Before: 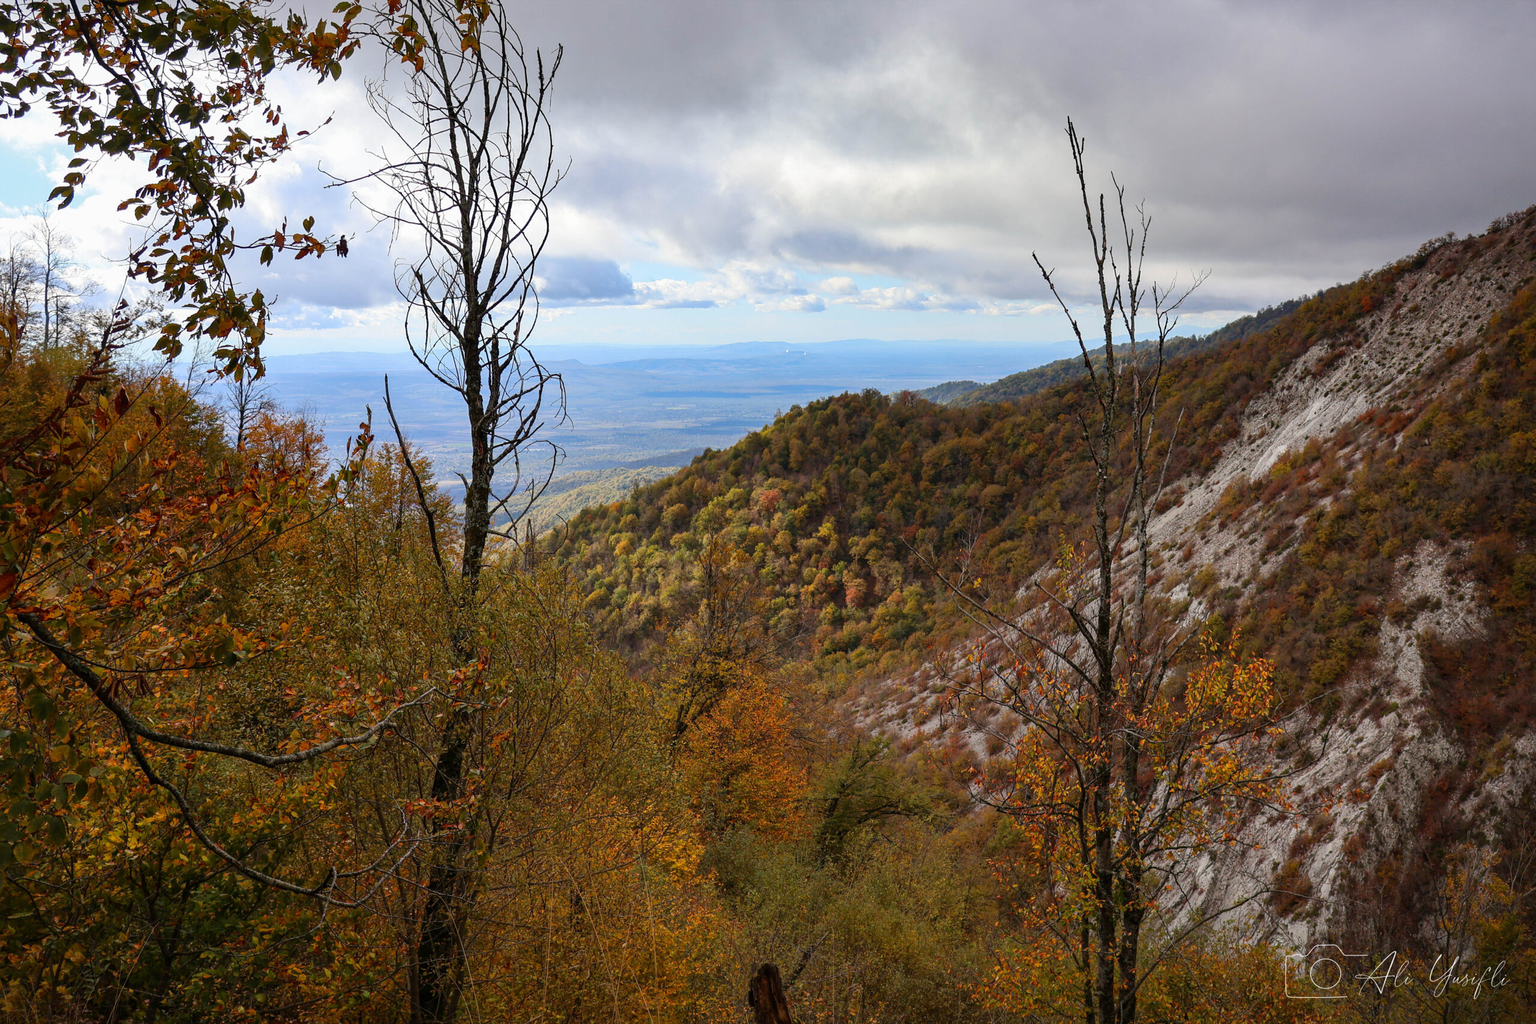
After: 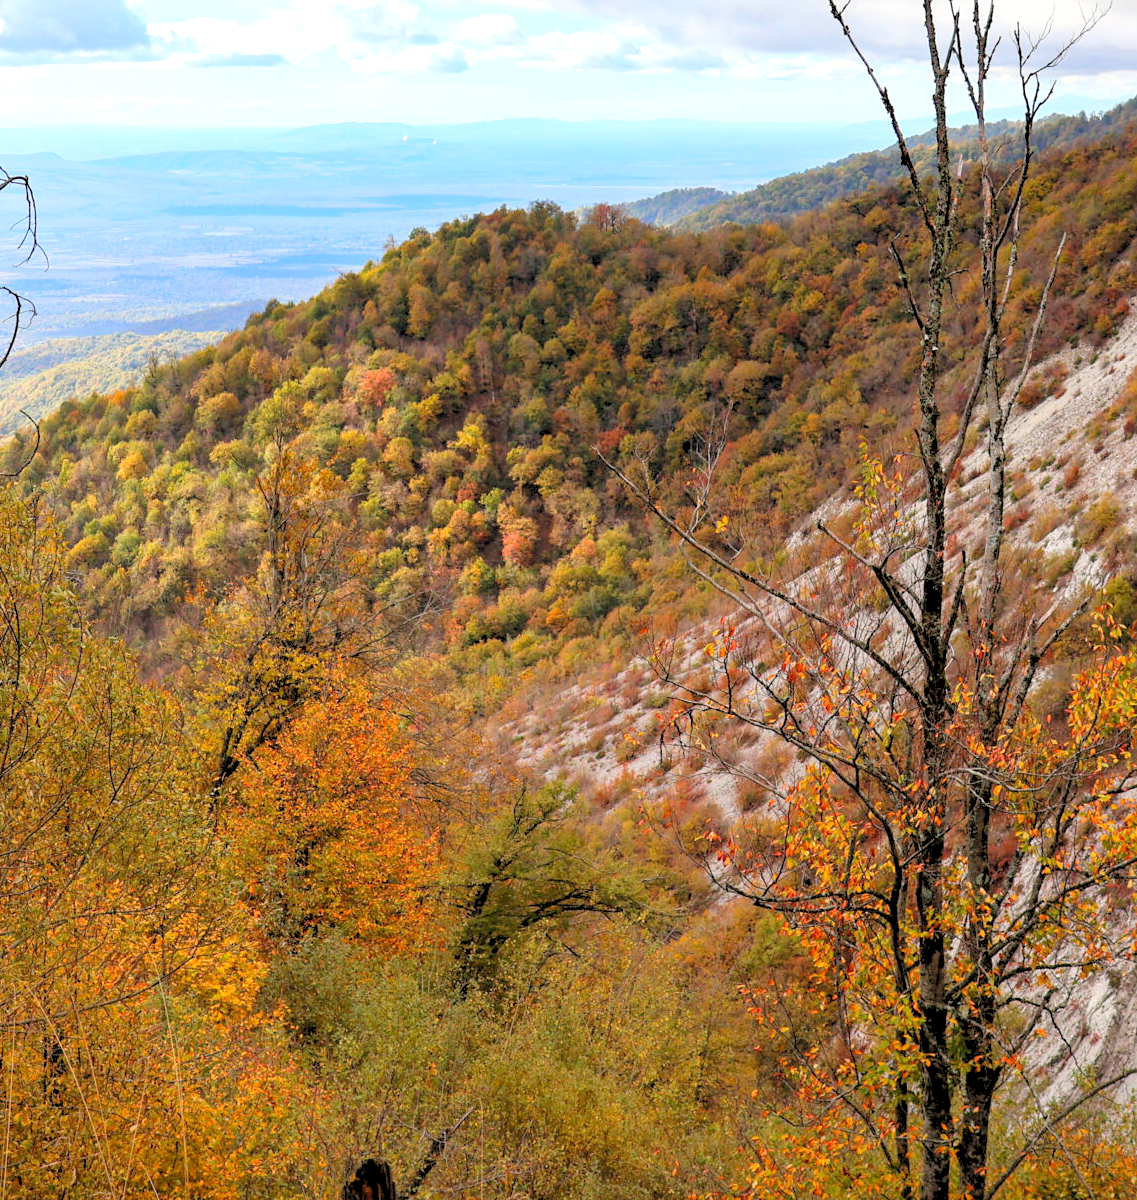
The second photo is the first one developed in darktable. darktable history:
levels: levels [0.093, 0.434, 0.988]
crop: left 35.432%, top 26.233%, right 20.145%, bottom 3.432%
exposure: black level correction 0, exposure 0.5 EV, compensate exposure bias true, compensate highlight preservation false
